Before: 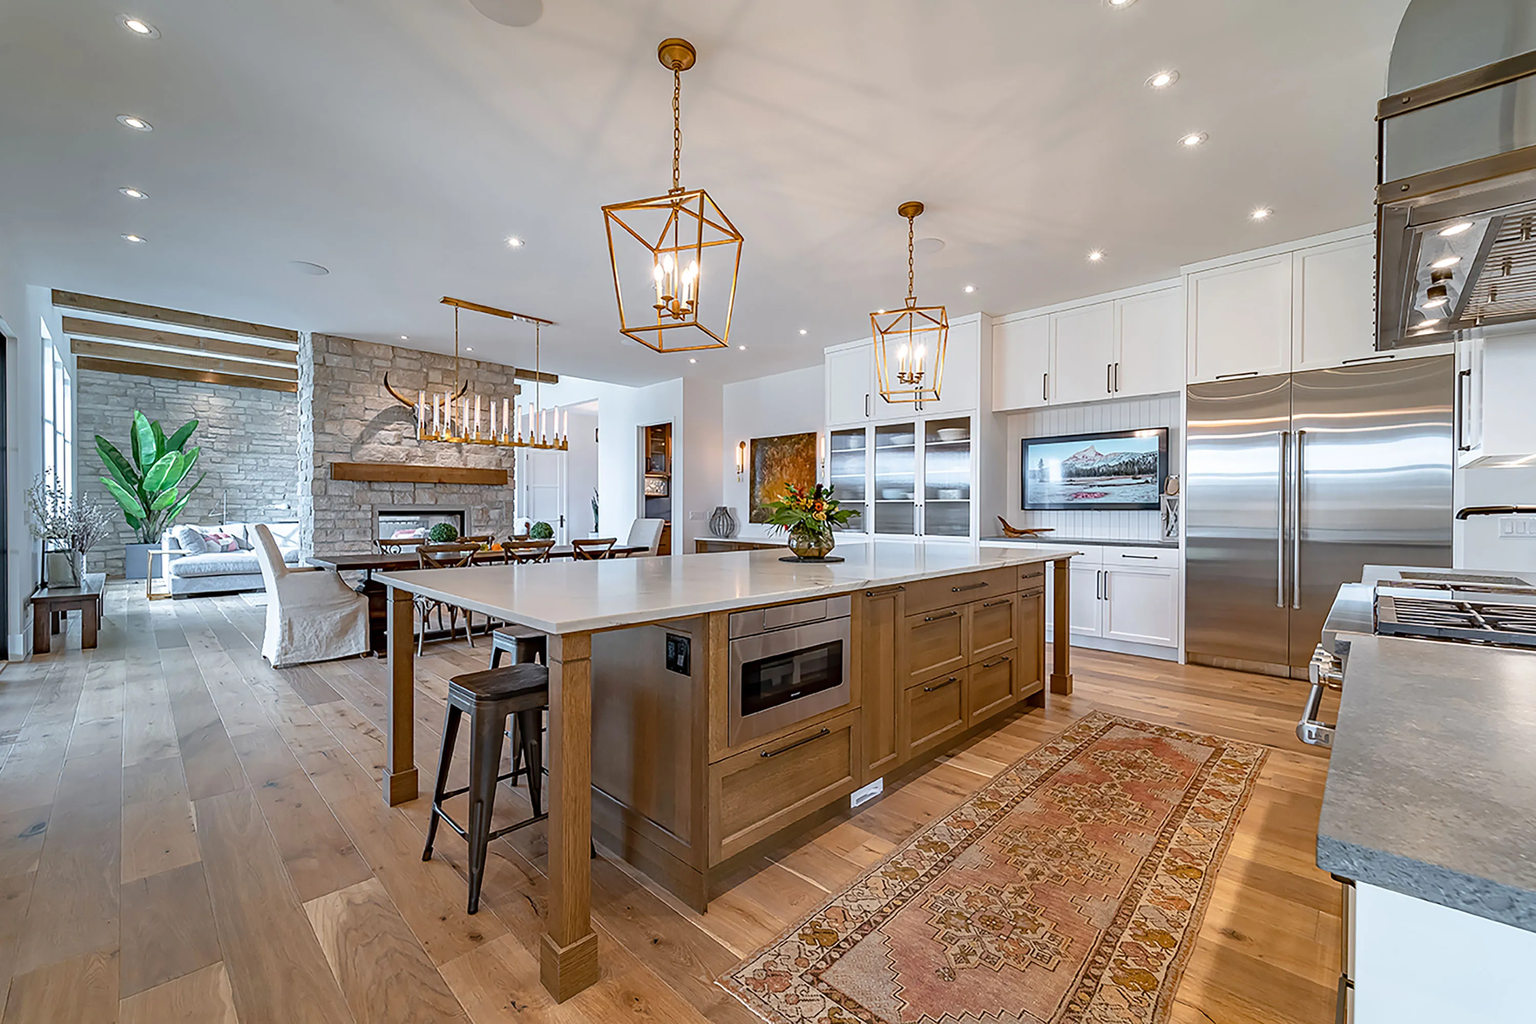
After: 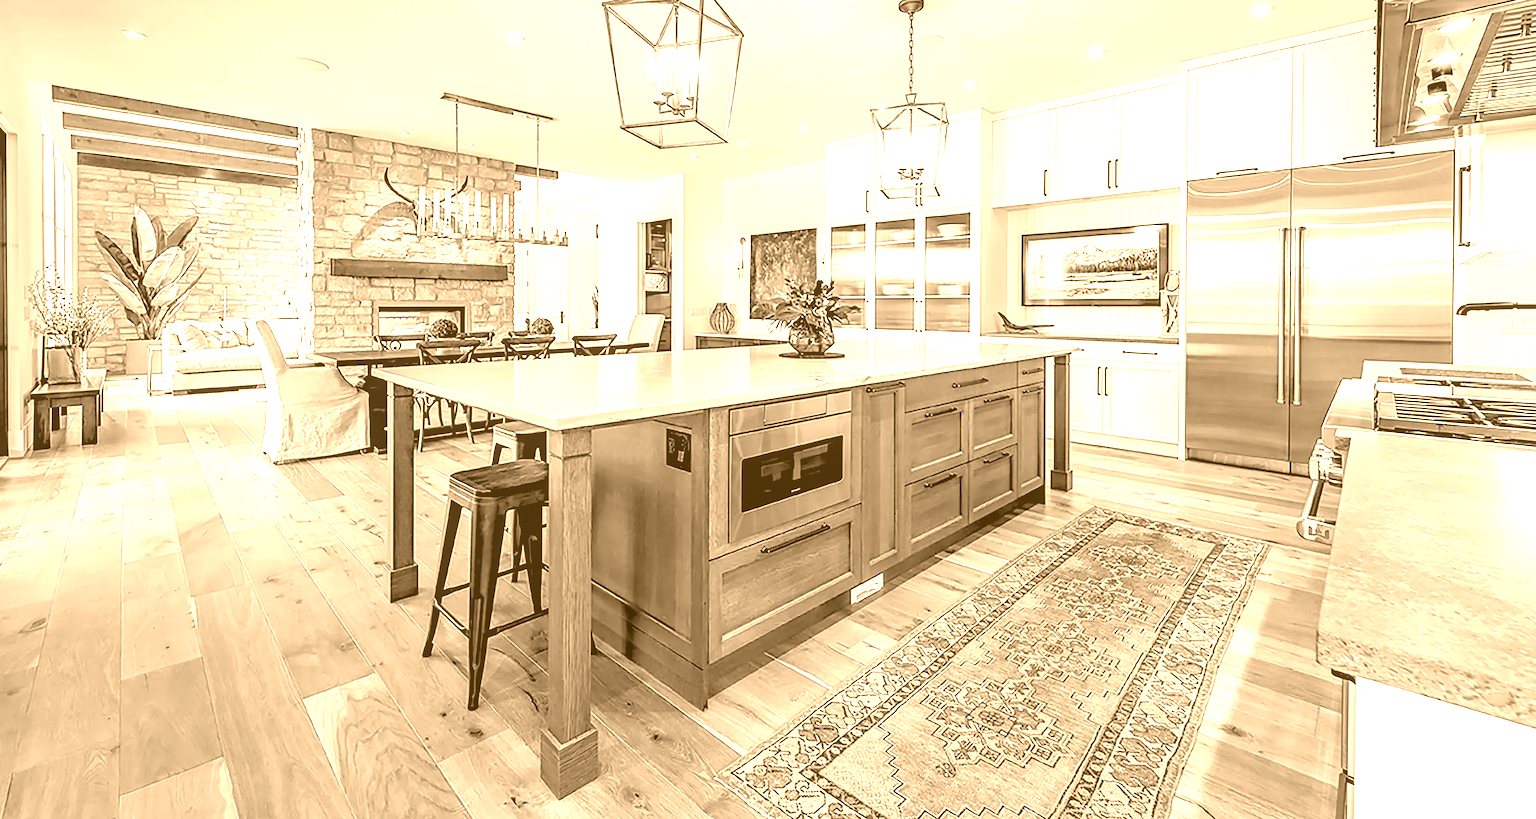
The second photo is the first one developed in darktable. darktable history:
local contrast: detail 130%
crop and rotate: top 19.998%
rgb levels: preserve colors sum RGB, levels [[0.038, 0.433, 0.934], [0, 0.5, 1], [0, 0.5, 1]]
colorize: hue 28.8°, source mix 100%
tone equalizer: -8 EV -0.75 EV, -7 EV -0.7 EV, -6 EV -0.6 EV, -5 EV -0.4 EV, -3 EV 0.4 EV, -2 EV 0.6 EV, -1 EV 0.7 EV, +0 EV 0.75 EV, edges refinement/feathering 500, mask exposure compensation -1.57 EV, preserve details no
